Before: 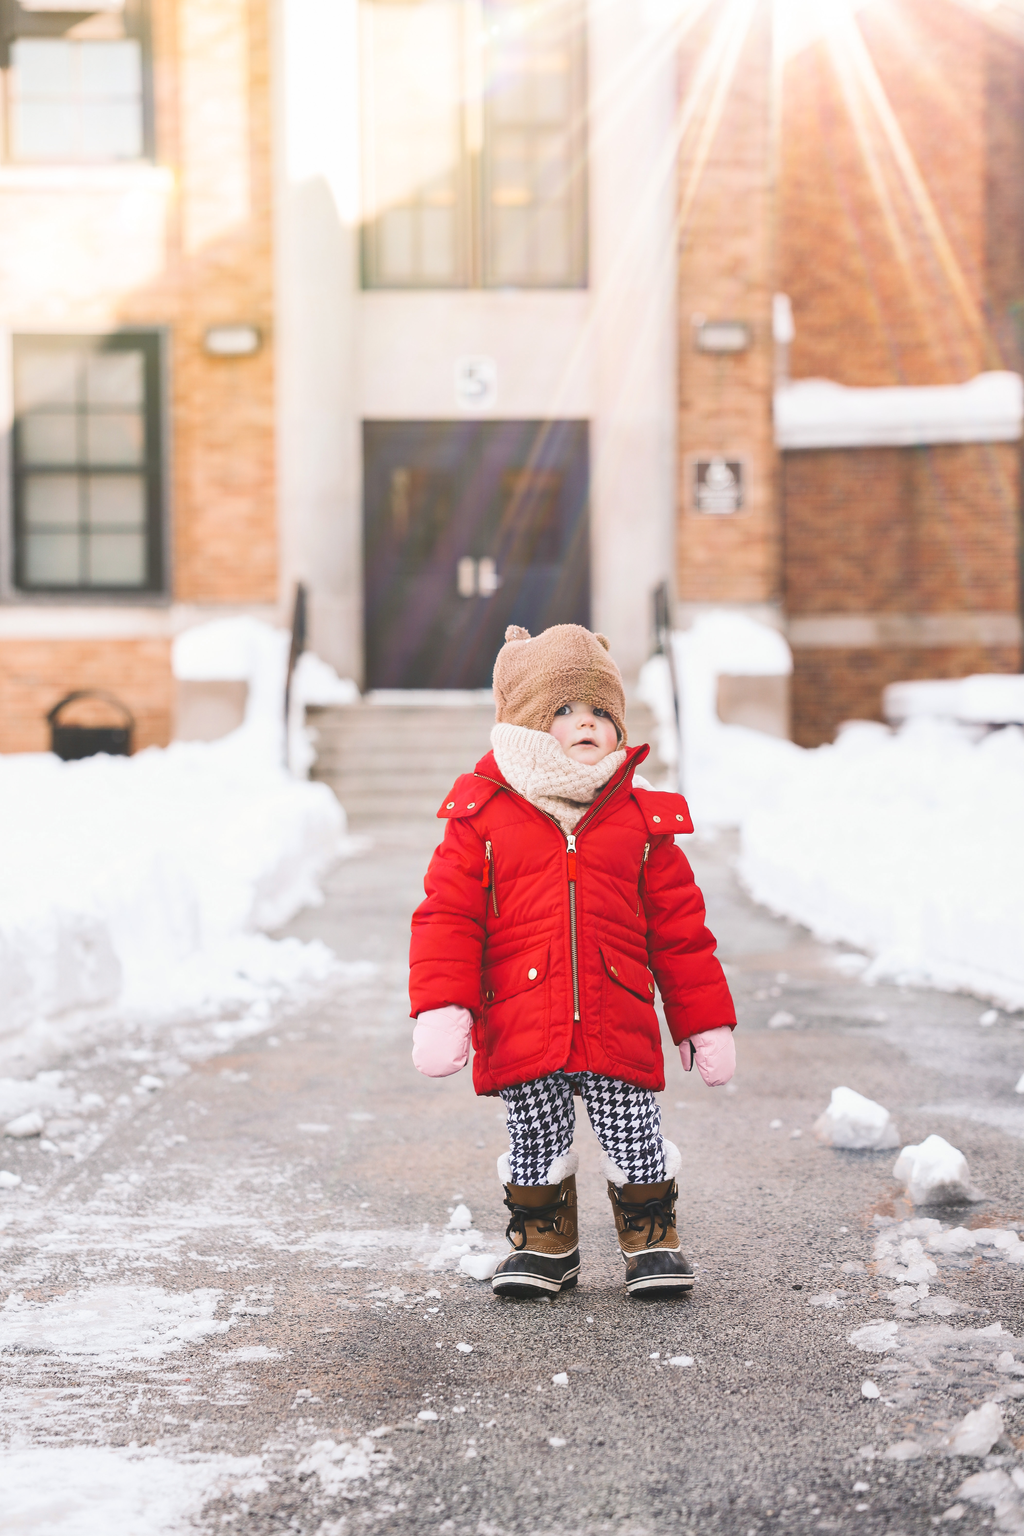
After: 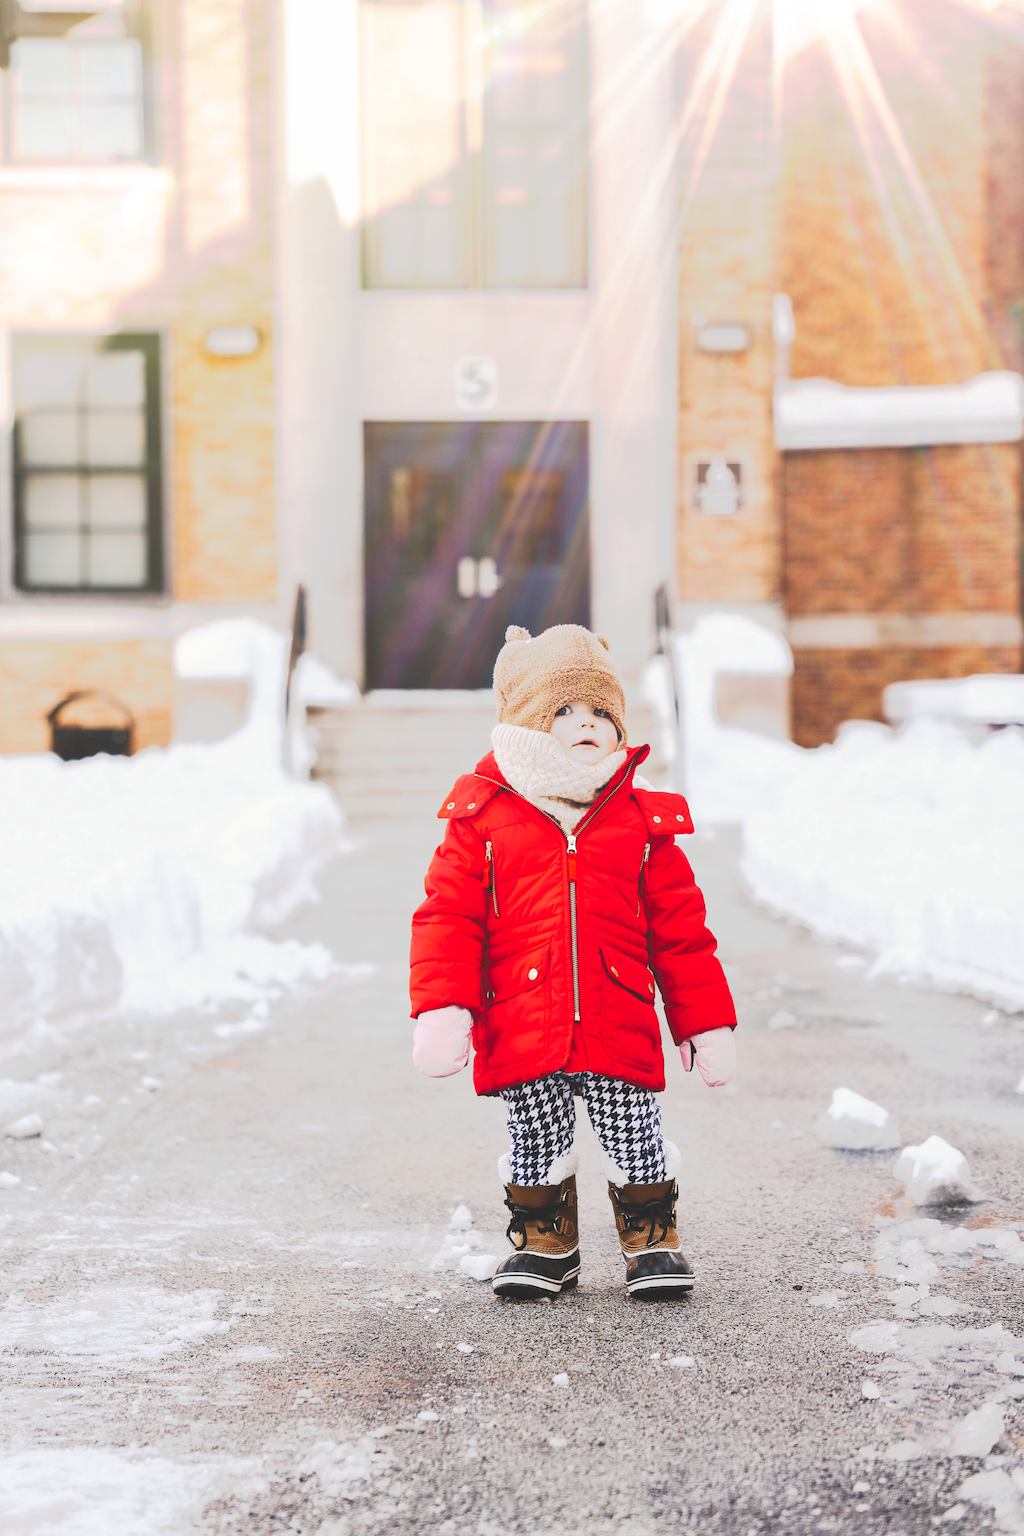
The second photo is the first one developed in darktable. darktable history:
vignetting: fall-off start 100%, brightness 0.05, saturation 0
tone curve: curves: ch0 [(0, 0) (0.003, 0.108) (0.011, 0.113) (0.025, 0.113) (0.044, 0.121) (0.069, 0.132) (0.1, 0.145) (0.136, 0.158) (0.177, 0.182) (0.224, 0.215) (0.277, 0.27) (0.335, 0.341) (0.399, 0.424) (0.468, 0.528) (0.543, 0.622) (0.623, 0.721) (0.709, 0.79) (0.801, 0.846) (0.898, 0.871) (1, 1)], preserve colors none
